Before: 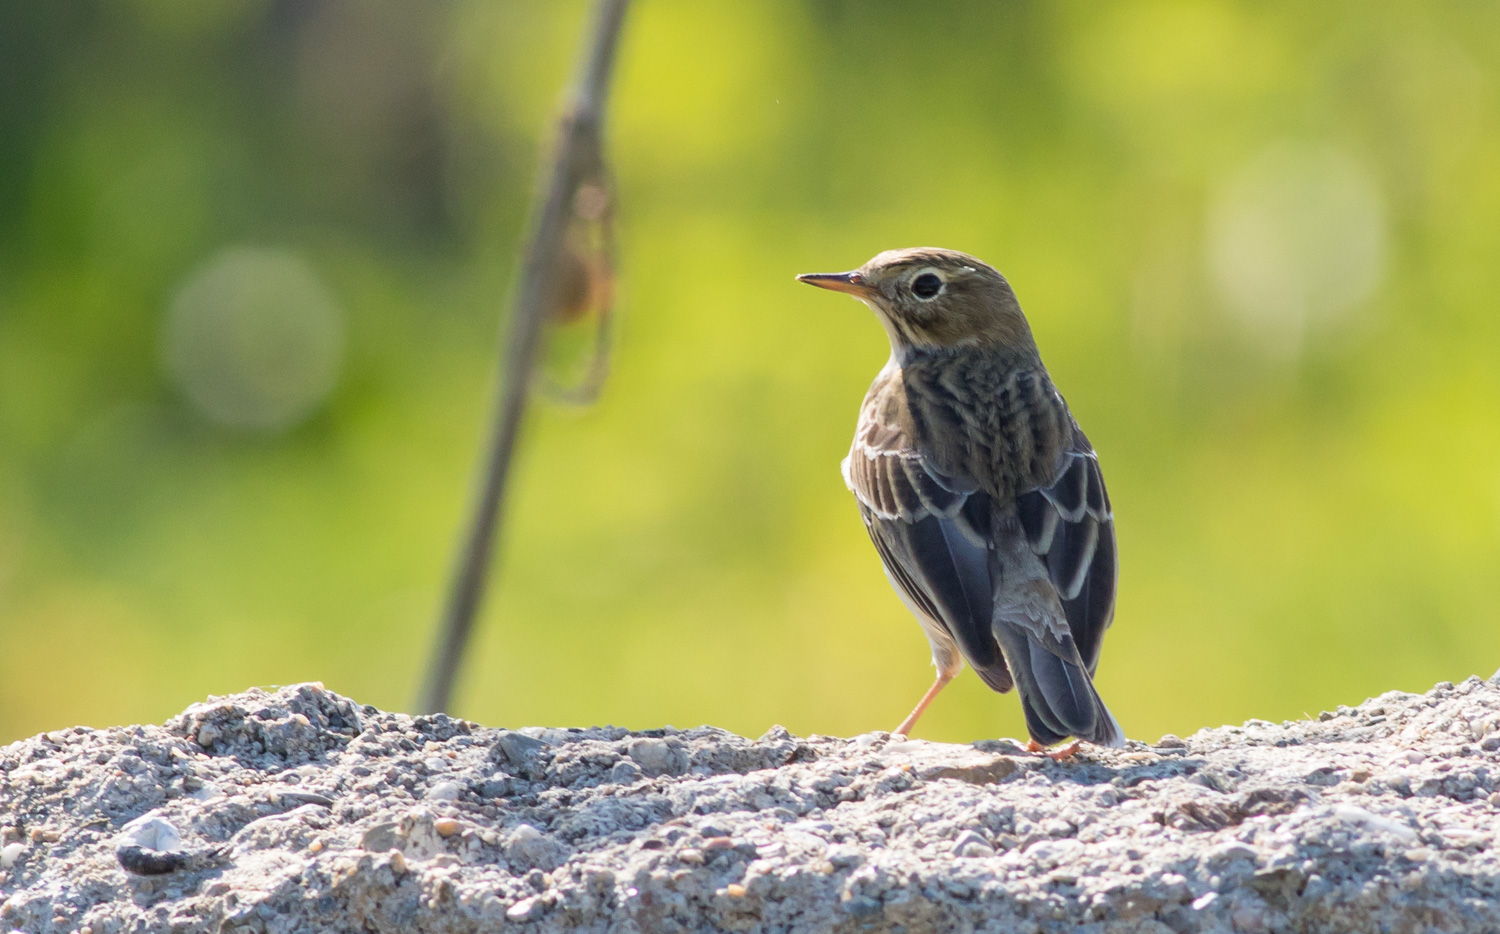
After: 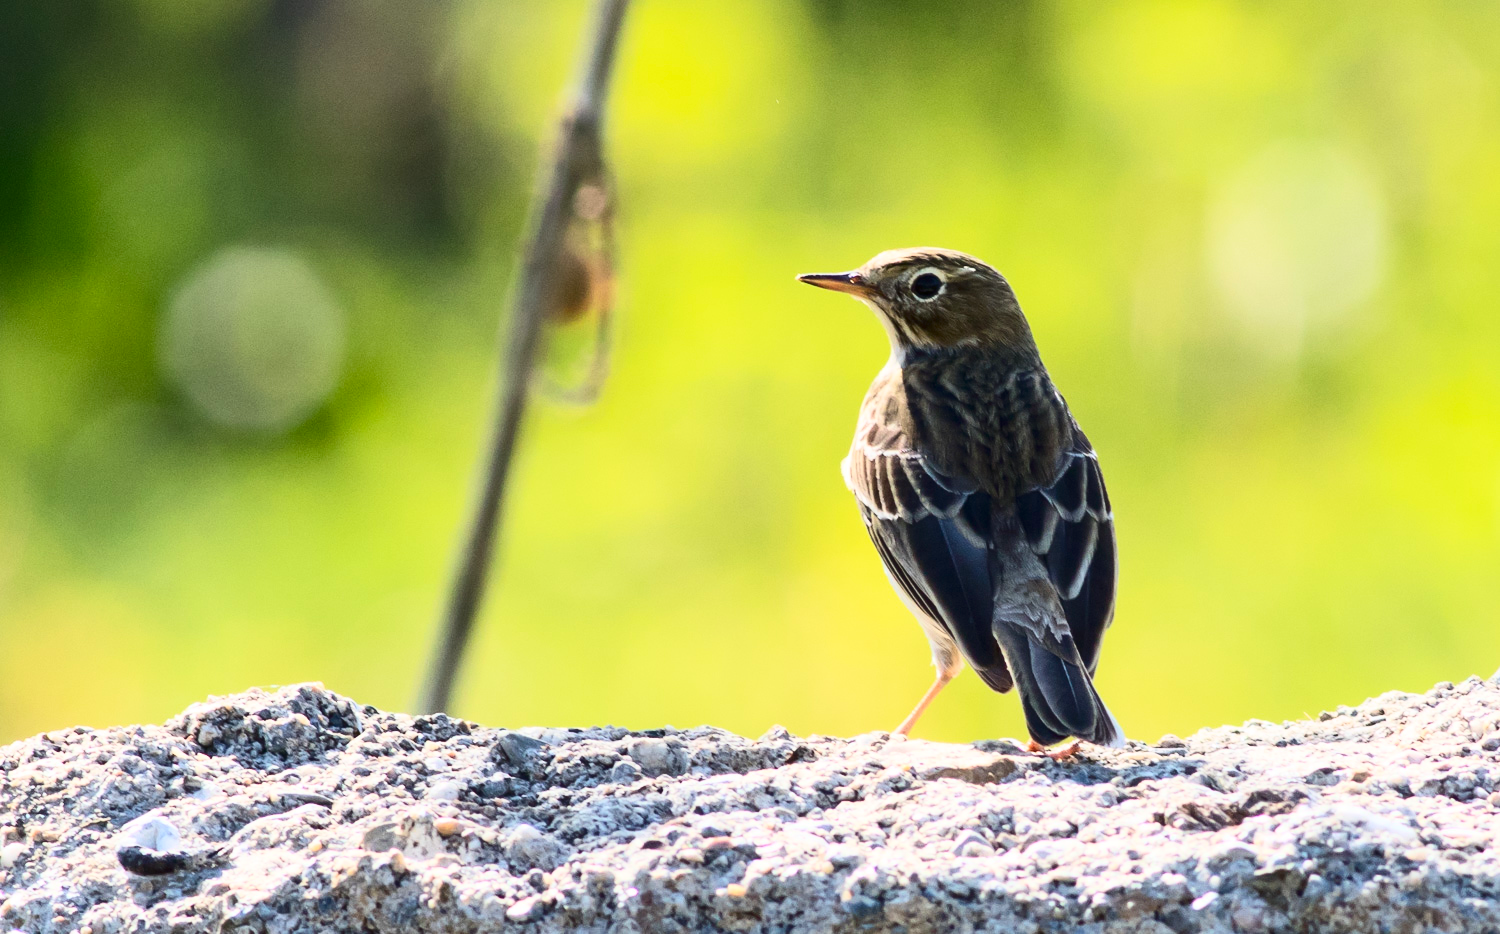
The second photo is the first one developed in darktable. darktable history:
contrast brightness saturation: contrast 0.403, brightness 0.047, saturation 0.253
